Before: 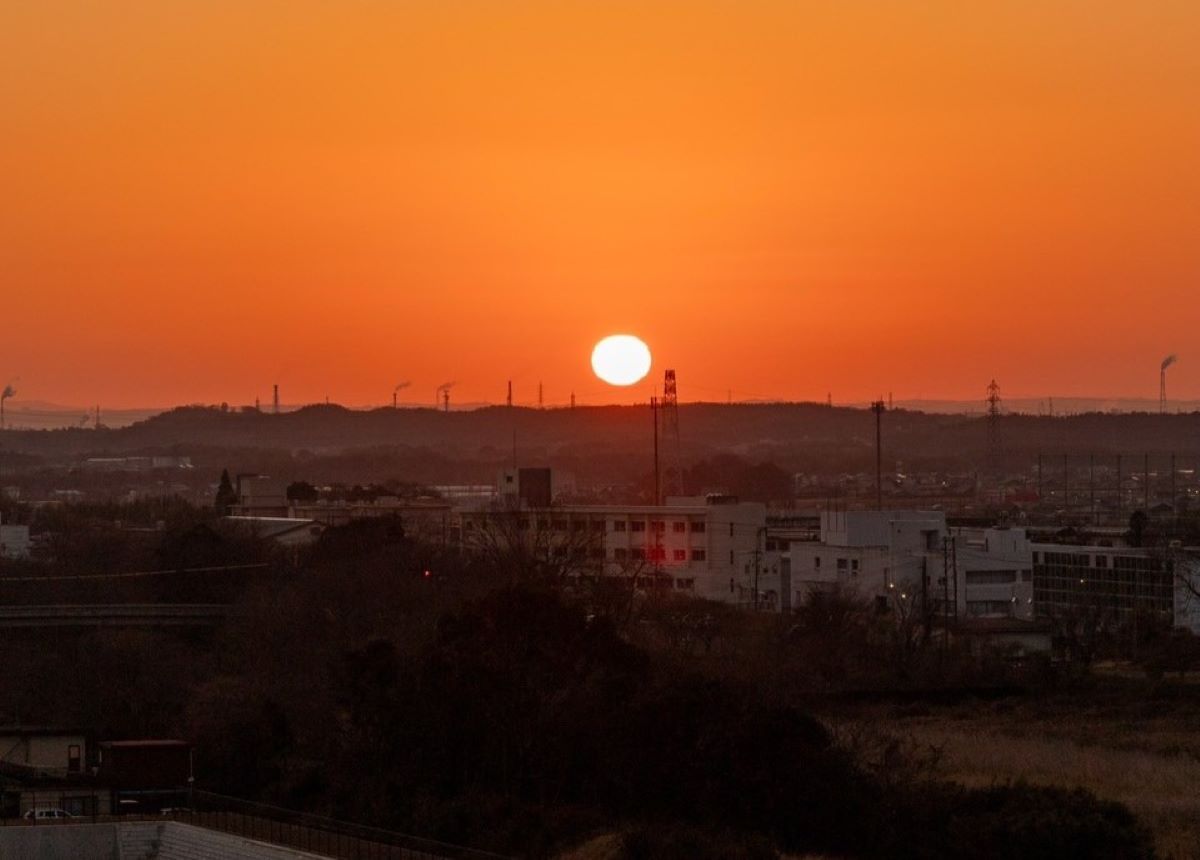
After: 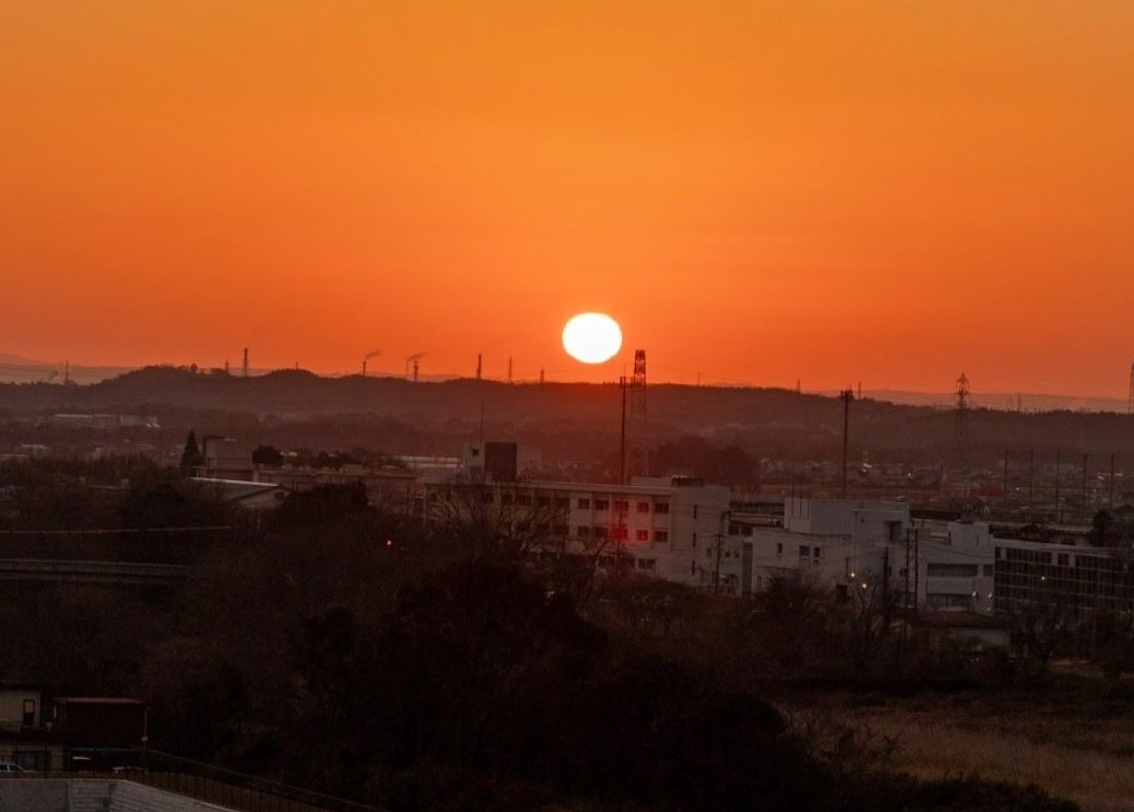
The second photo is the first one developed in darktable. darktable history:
color balance rgb: perceptual saturation grading › global saturation -2.433%, perceptual saturation grading › highlights -7.448%, perceptual saturation grading › mid-tones 8.577%, perceptual saturation grading › shadows 2.778%, global vibrance 20%
shadows and highlights: shadows 12.21, white point adjustment 1.12, soften with gaussian
crop and rotate: angle -2.42°
